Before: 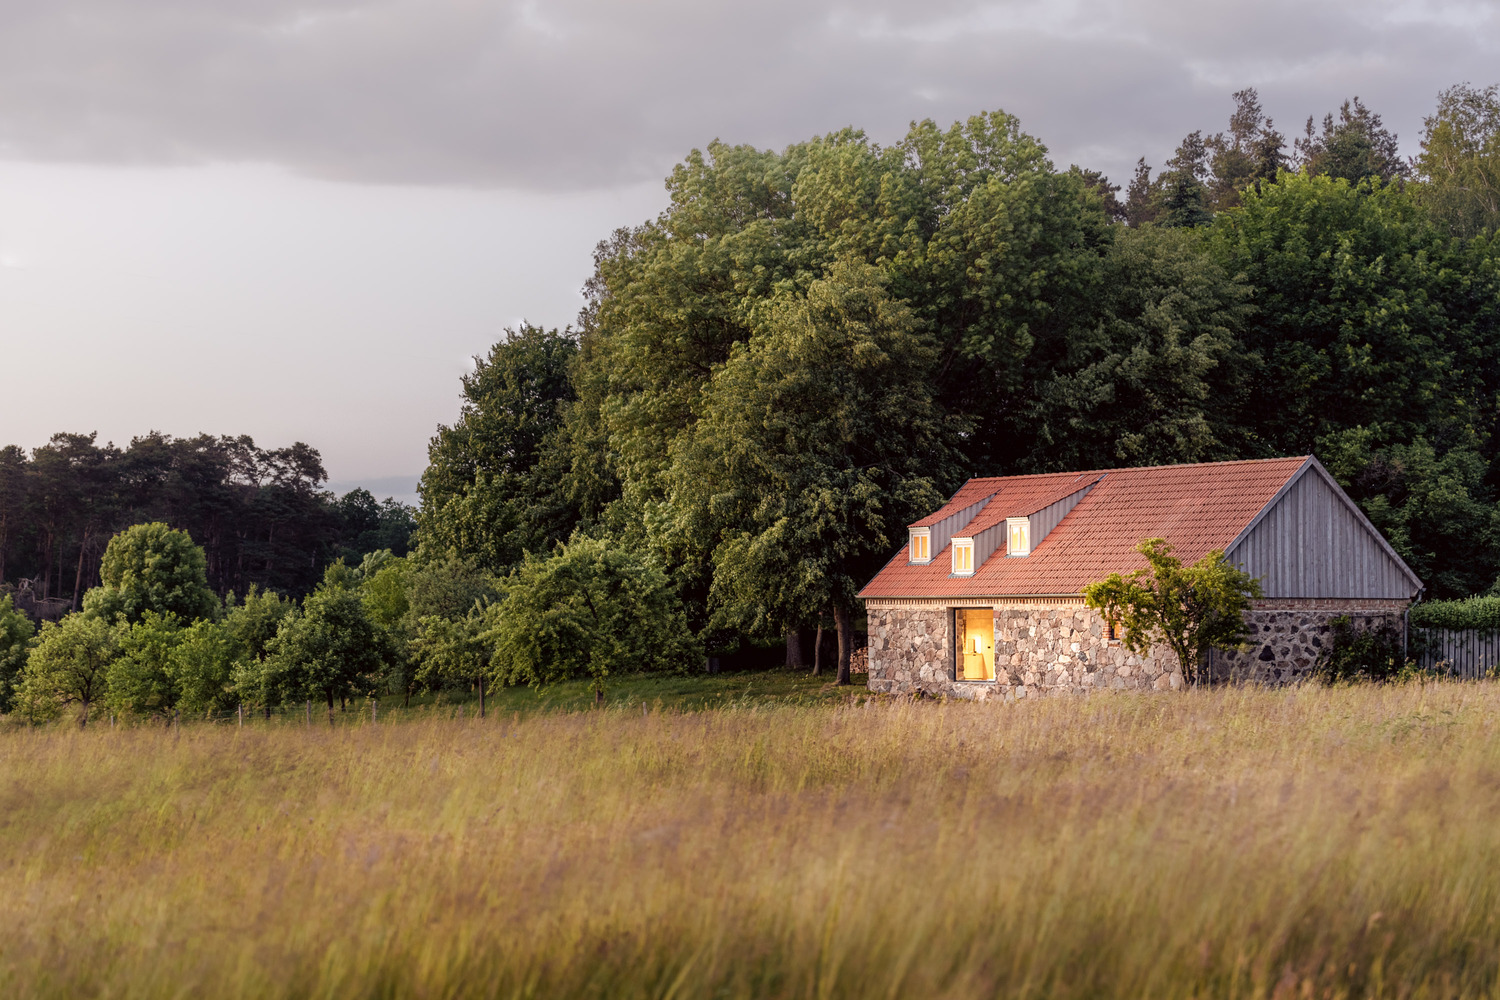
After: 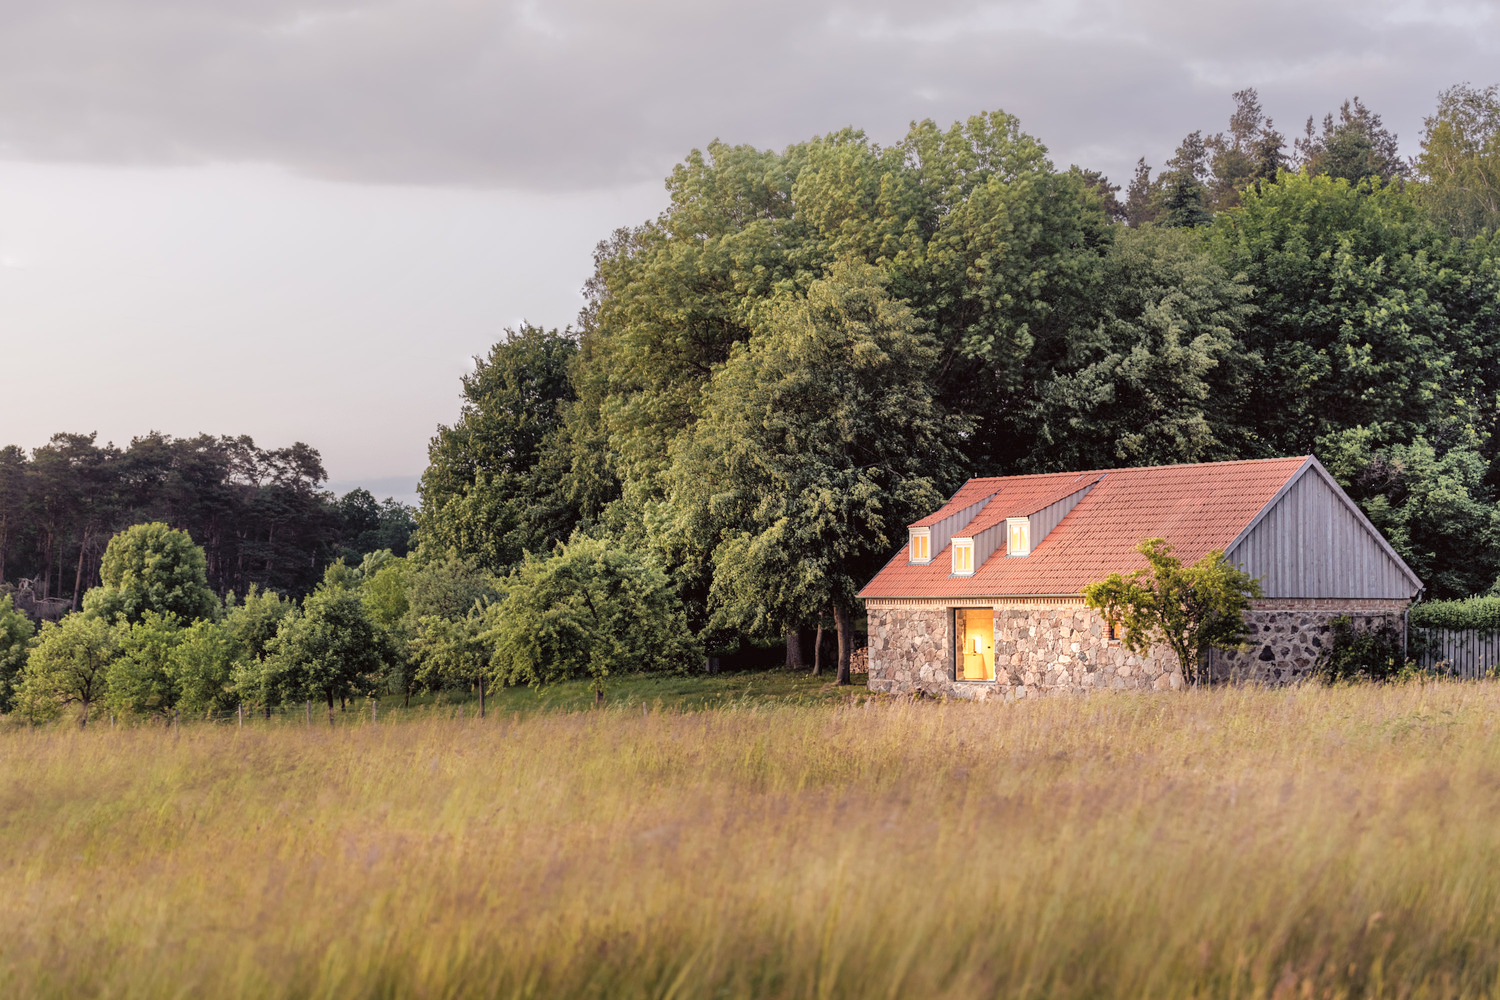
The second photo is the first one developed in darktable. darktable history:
contrast brightness saturation: brightness 0.134
shadows and highlights: shadows 74.08, highlights -23.92, soften with gaussian
